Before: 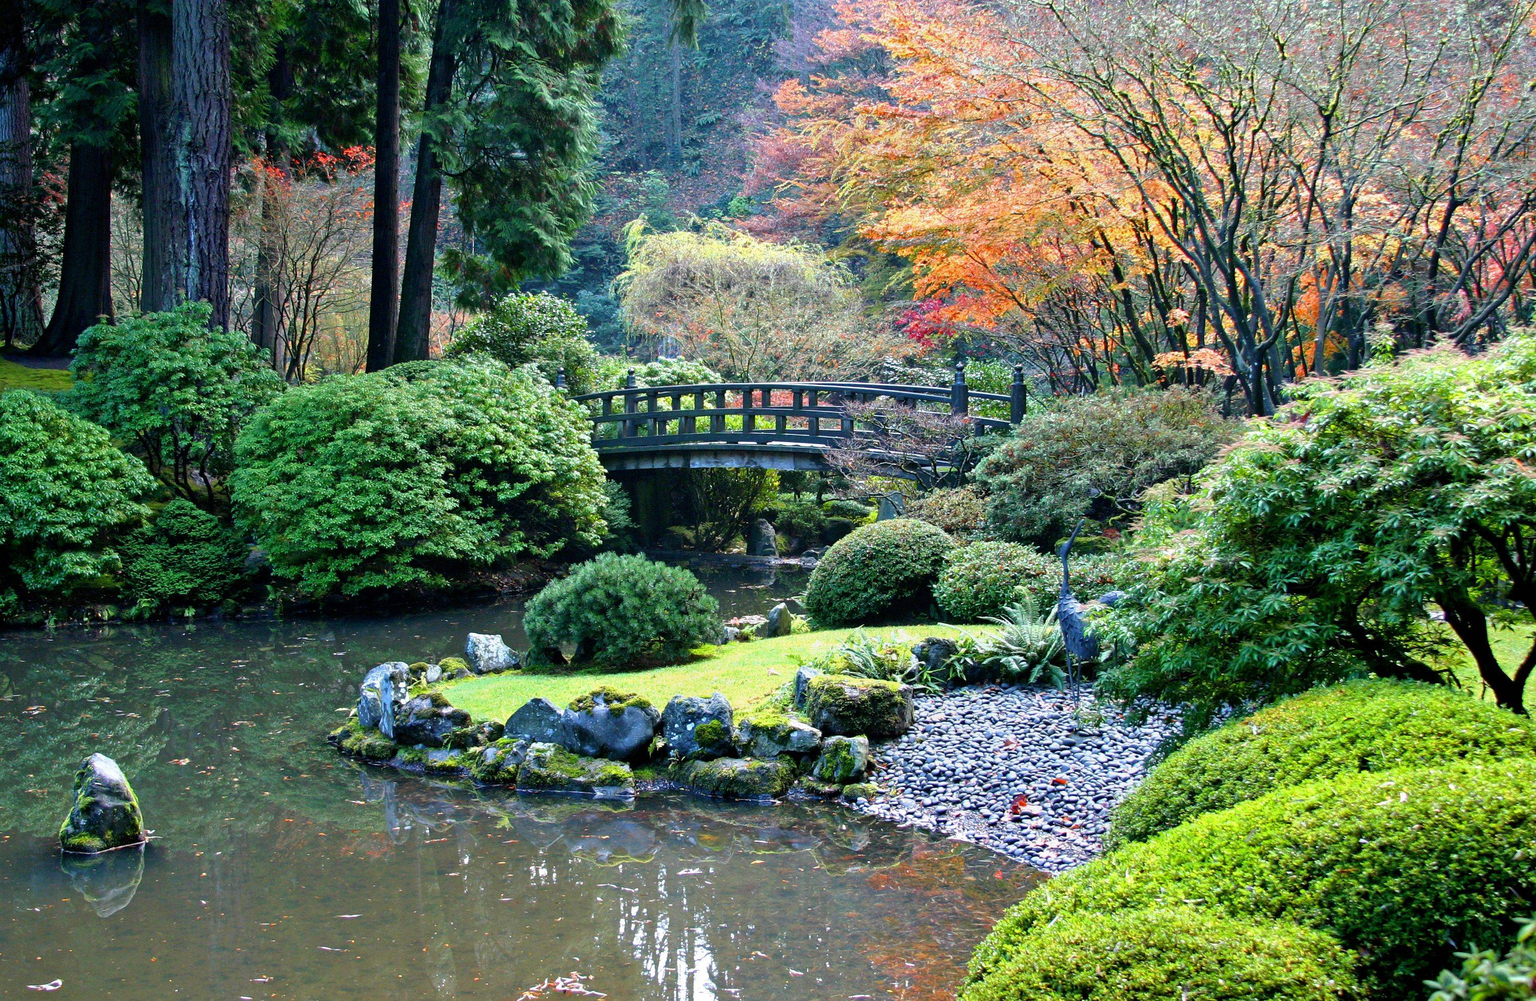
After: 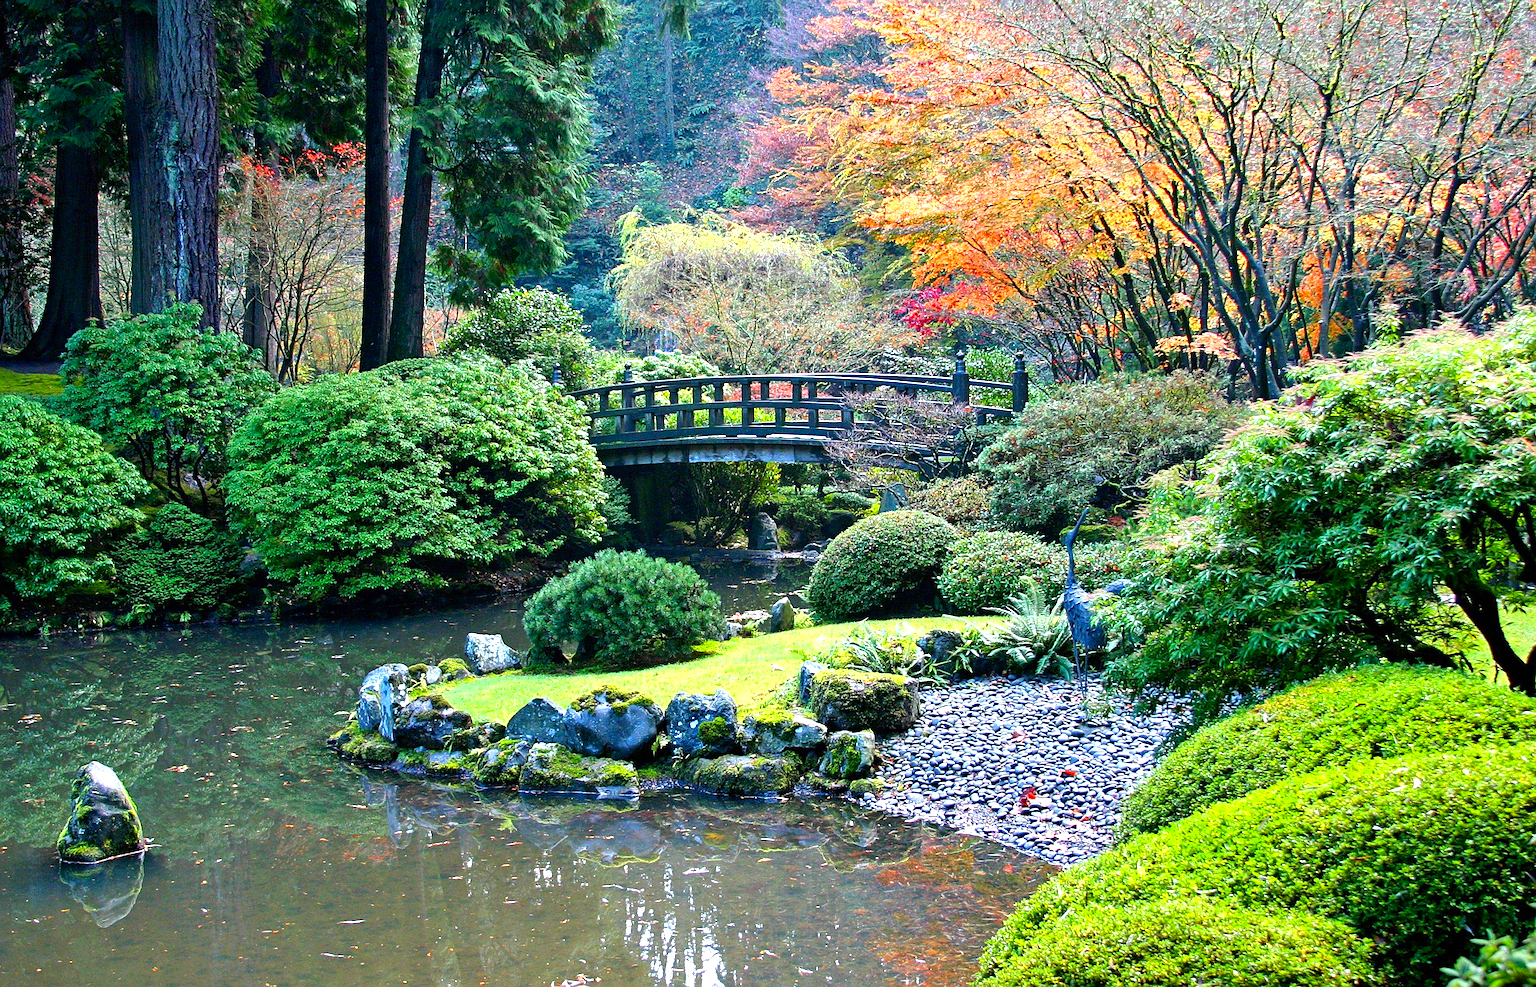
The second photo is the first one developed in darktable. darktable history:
contrast brightness saturation: contrast 0.08, saturation 0.2
rotate and perspective: rotation -1°, crop left 0.011, crop right 0.989, crop top 0.025, crop bottom 0.975
exposure: exposure 0.367 EV, compensate highlight preservation false
sharpen: on, module defaults
